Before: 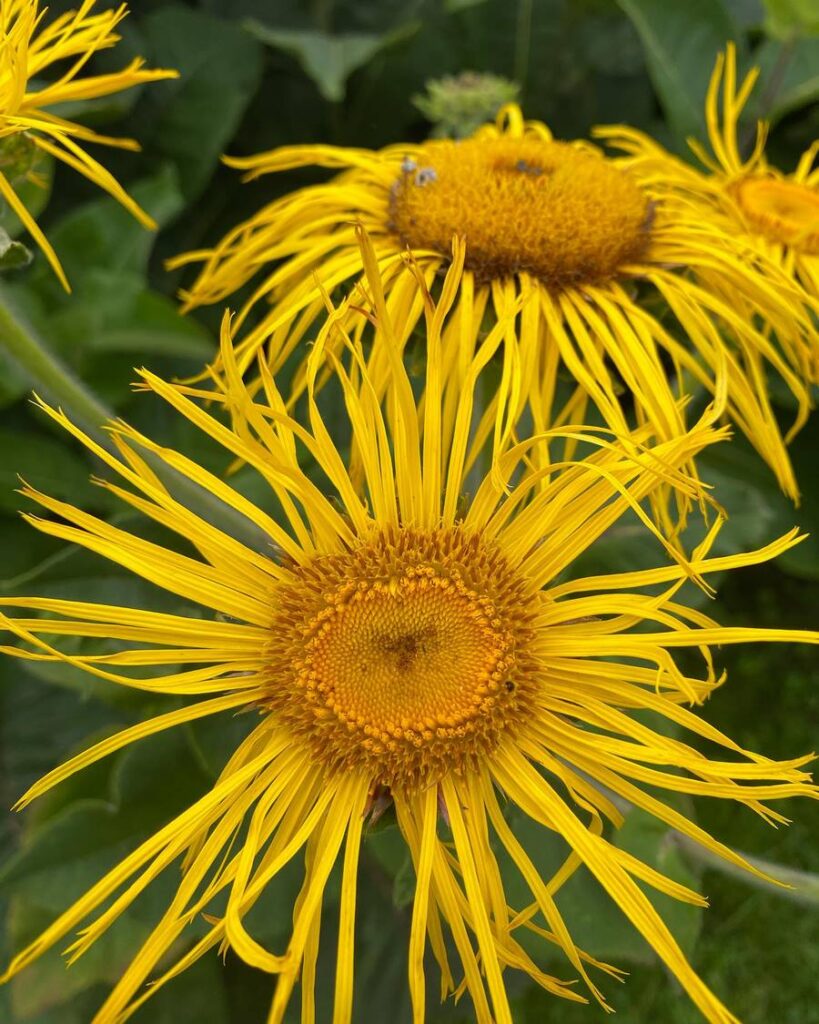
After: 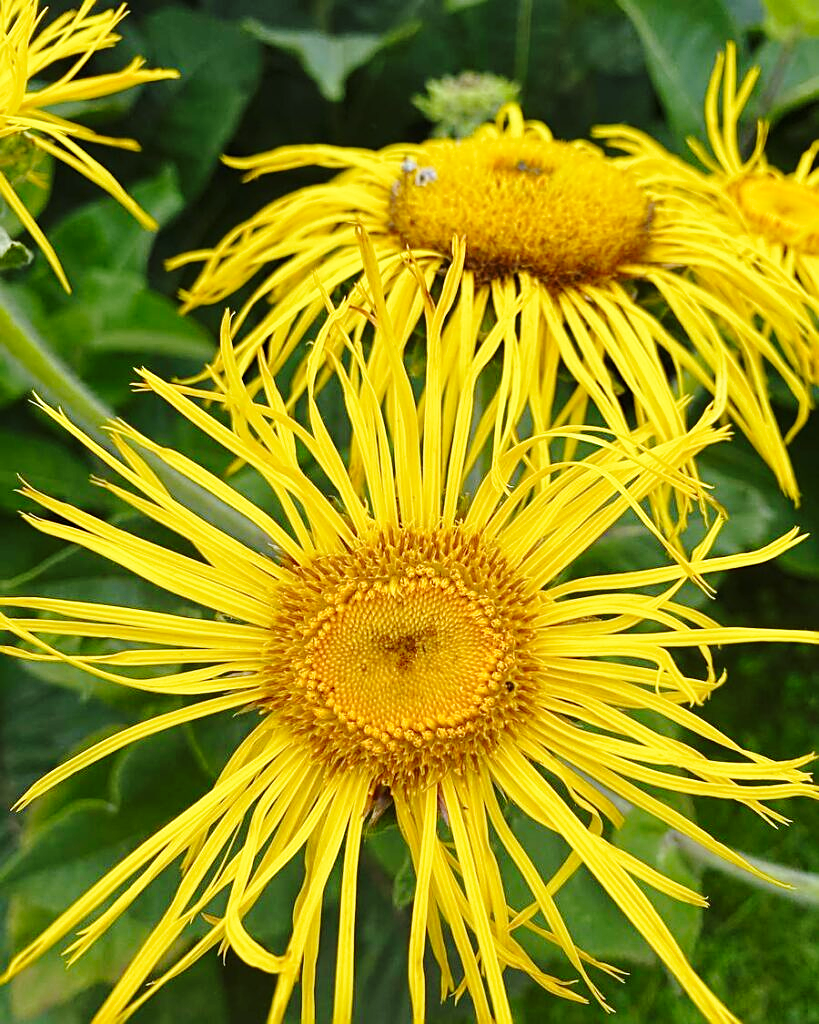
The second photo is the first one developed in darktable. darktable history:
white balance: red 0.924, blue 1.095
base curve: curves: ch0 [(0, 0) (0.028, 0.03) (0.121, 0.232) (0.46, 0.748) (0.859, 0.968) (1, 1)], preserve colors none
sharpen: on, module defaults
